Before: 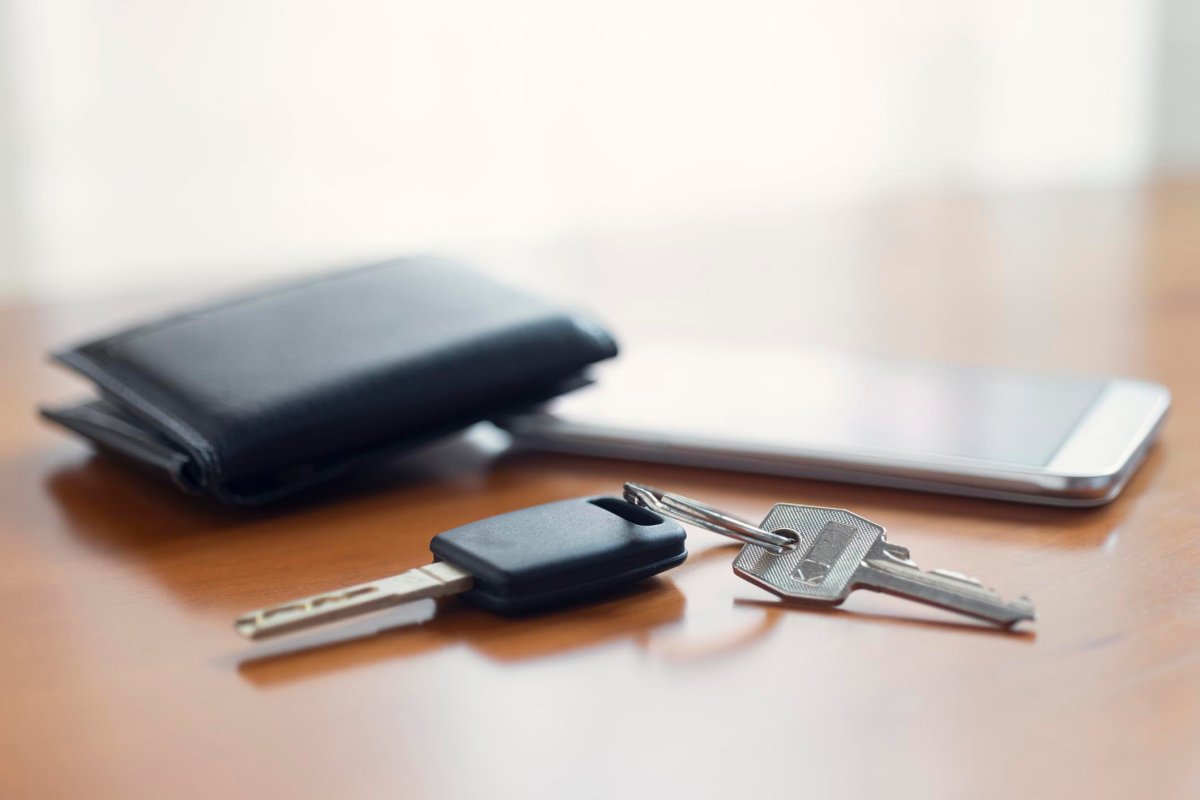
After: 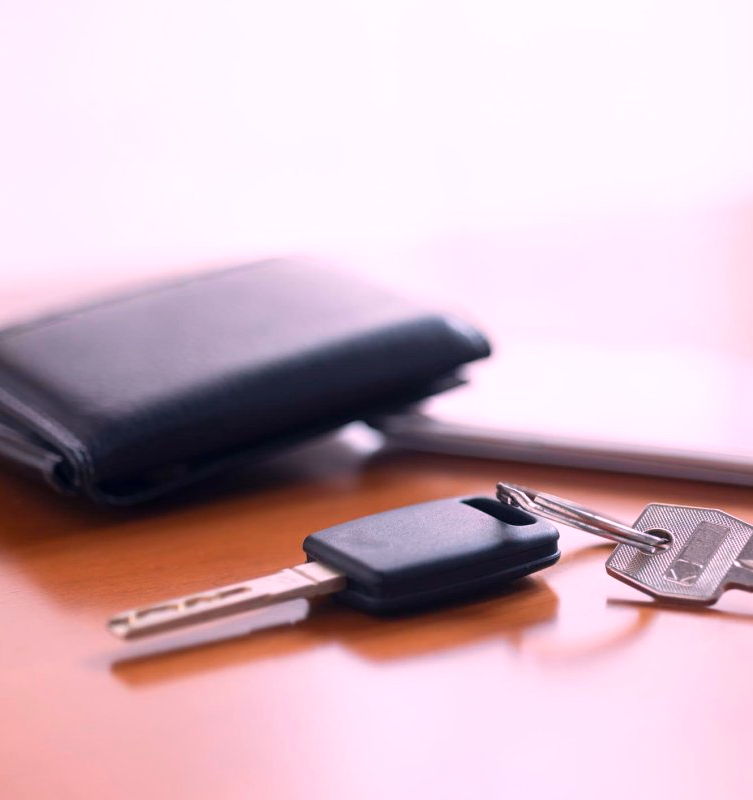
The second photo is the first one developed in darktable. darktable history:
crop: left 10.644%, right 26.528%
white balance: red 1.188, blue 1.11
